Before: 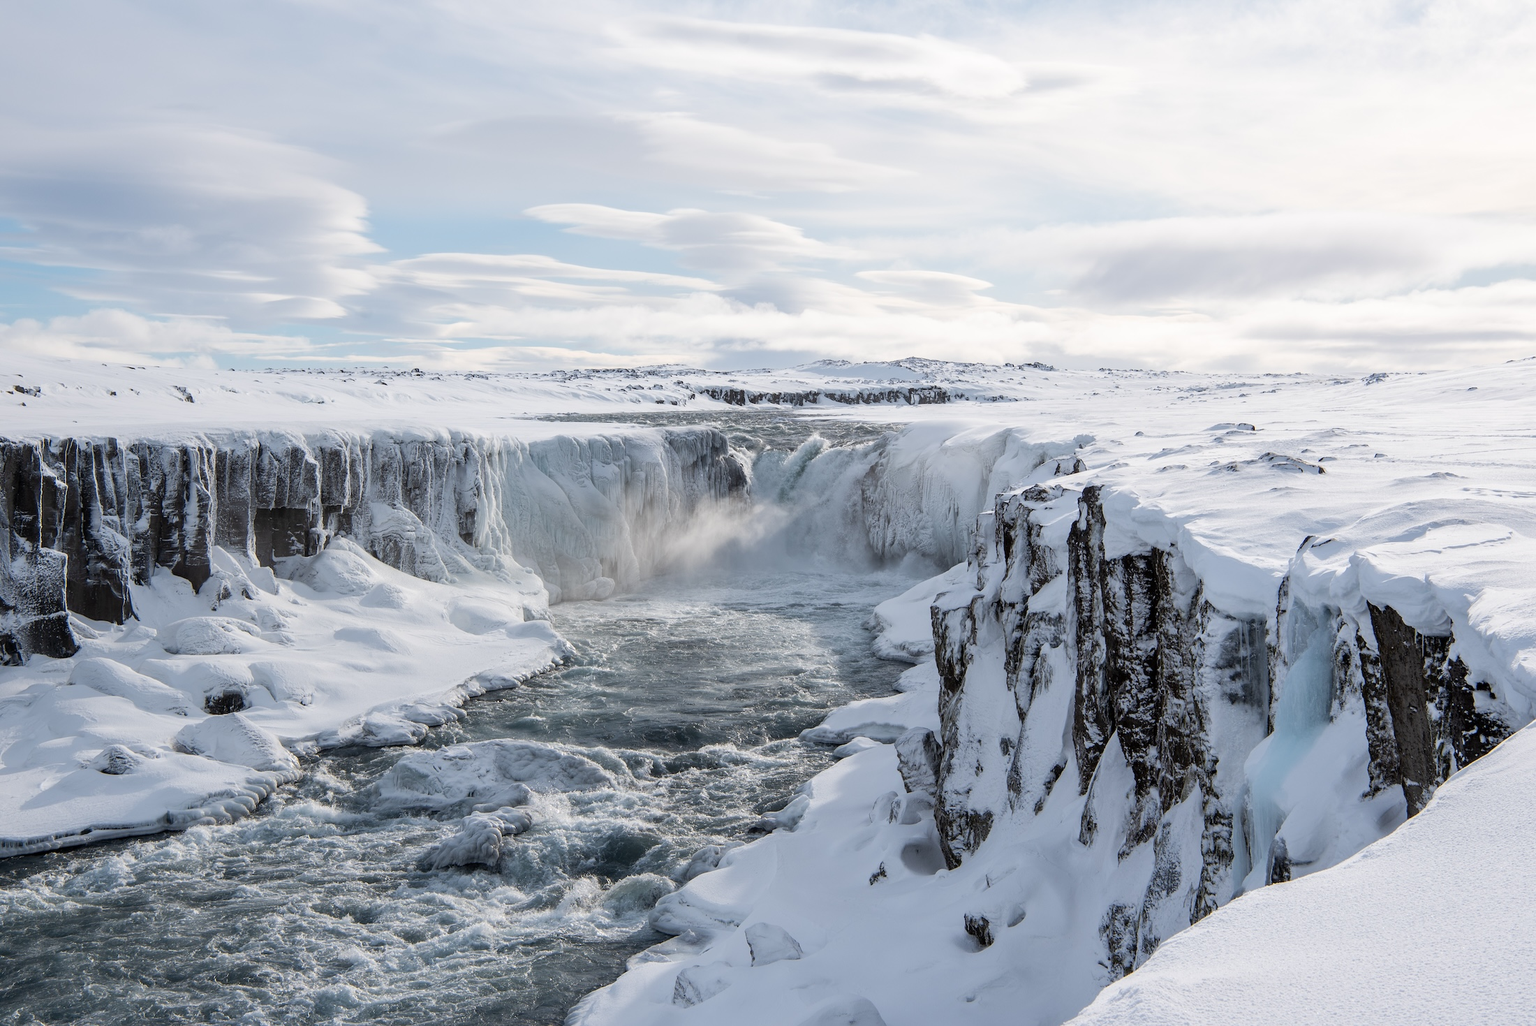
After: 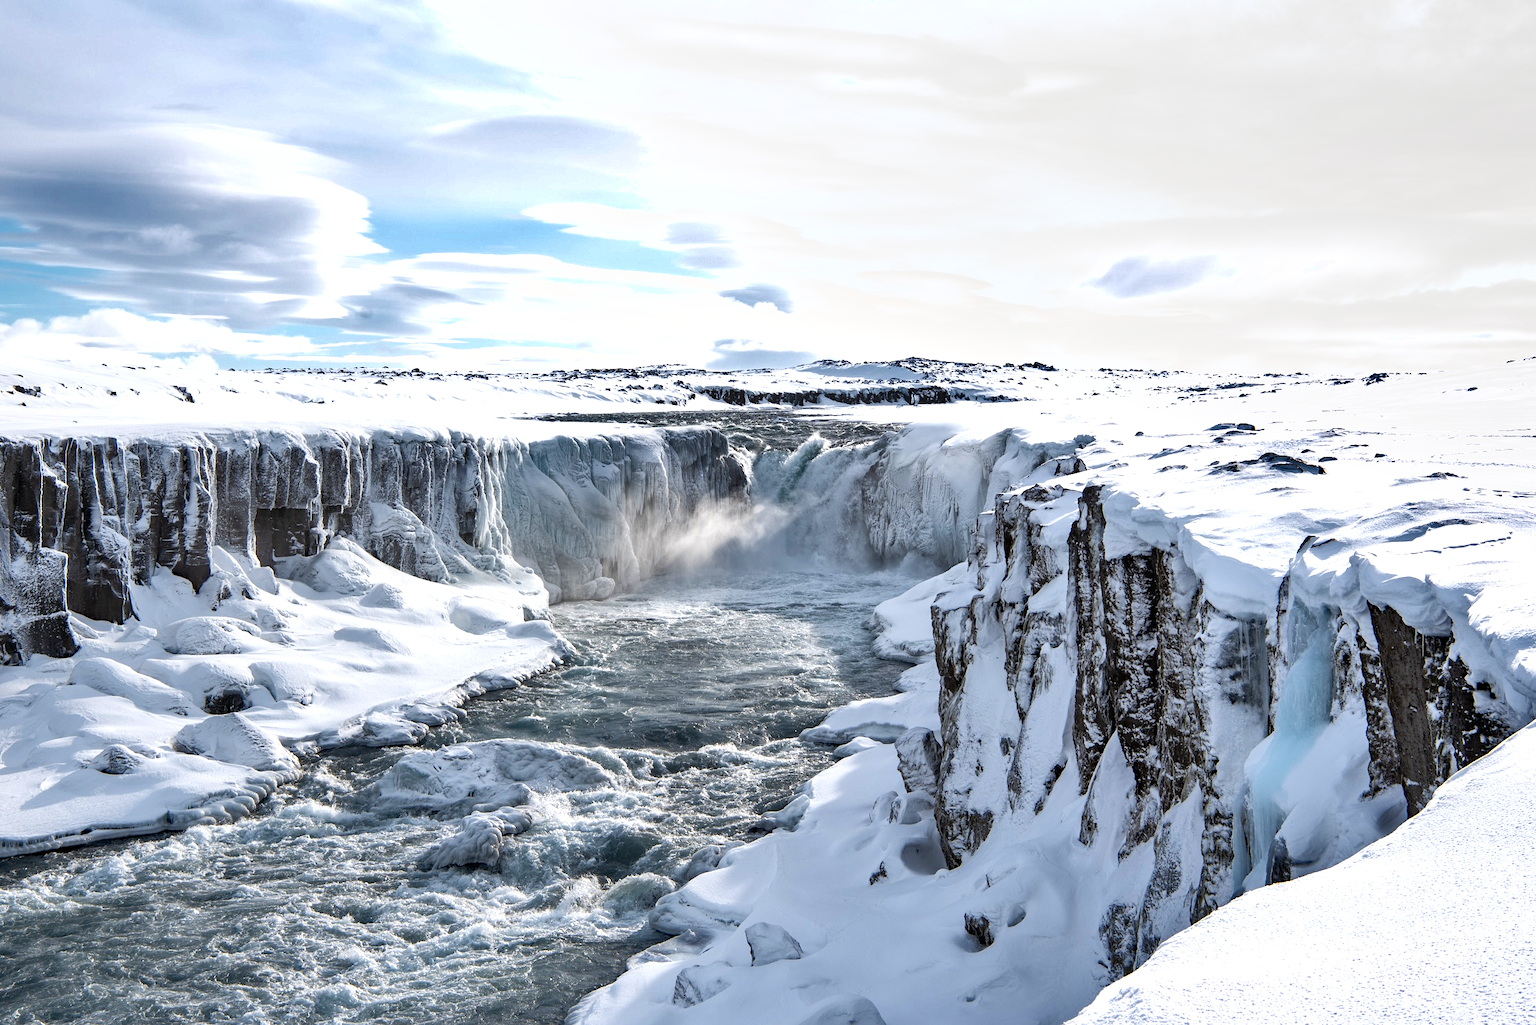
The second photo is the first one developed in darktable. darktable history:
shadows and highlights: shadows 30.6, highlights -62.47, soften with gaussian
exposure: black level correction 0, exposure 0.696 EV, compensate exposure bias true, compensate highlight preservation false
haze removal: compatibility mode true, adaptive false
